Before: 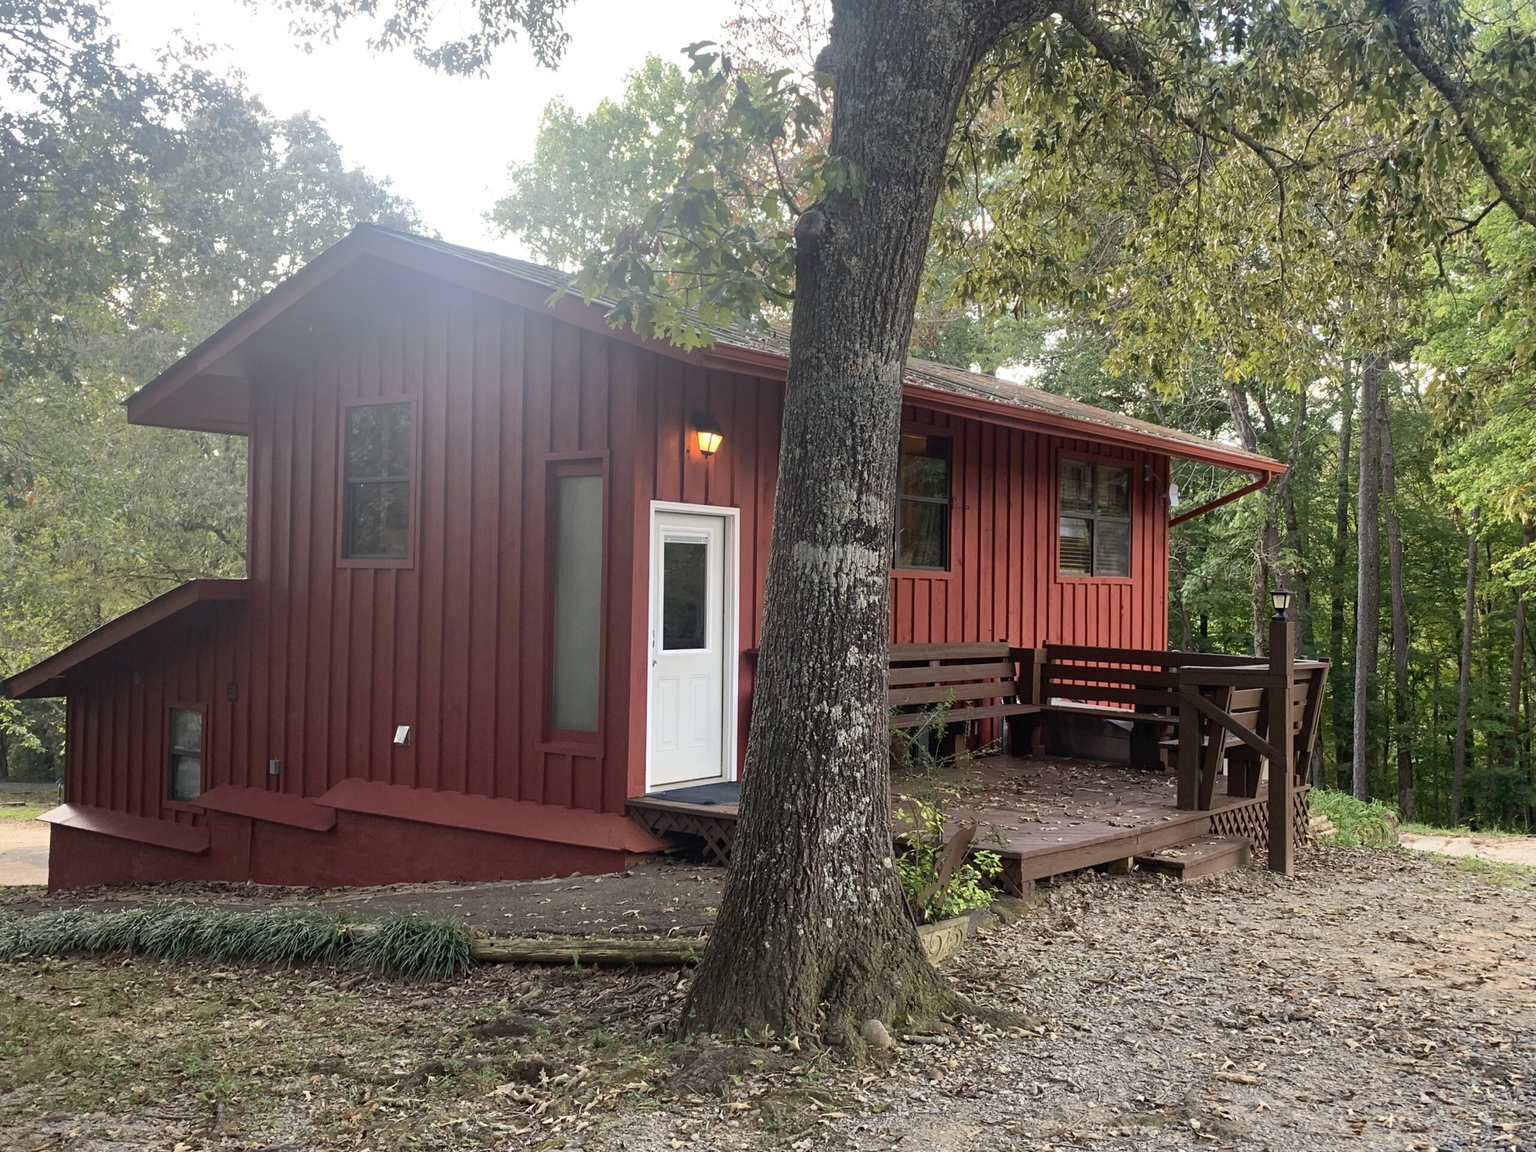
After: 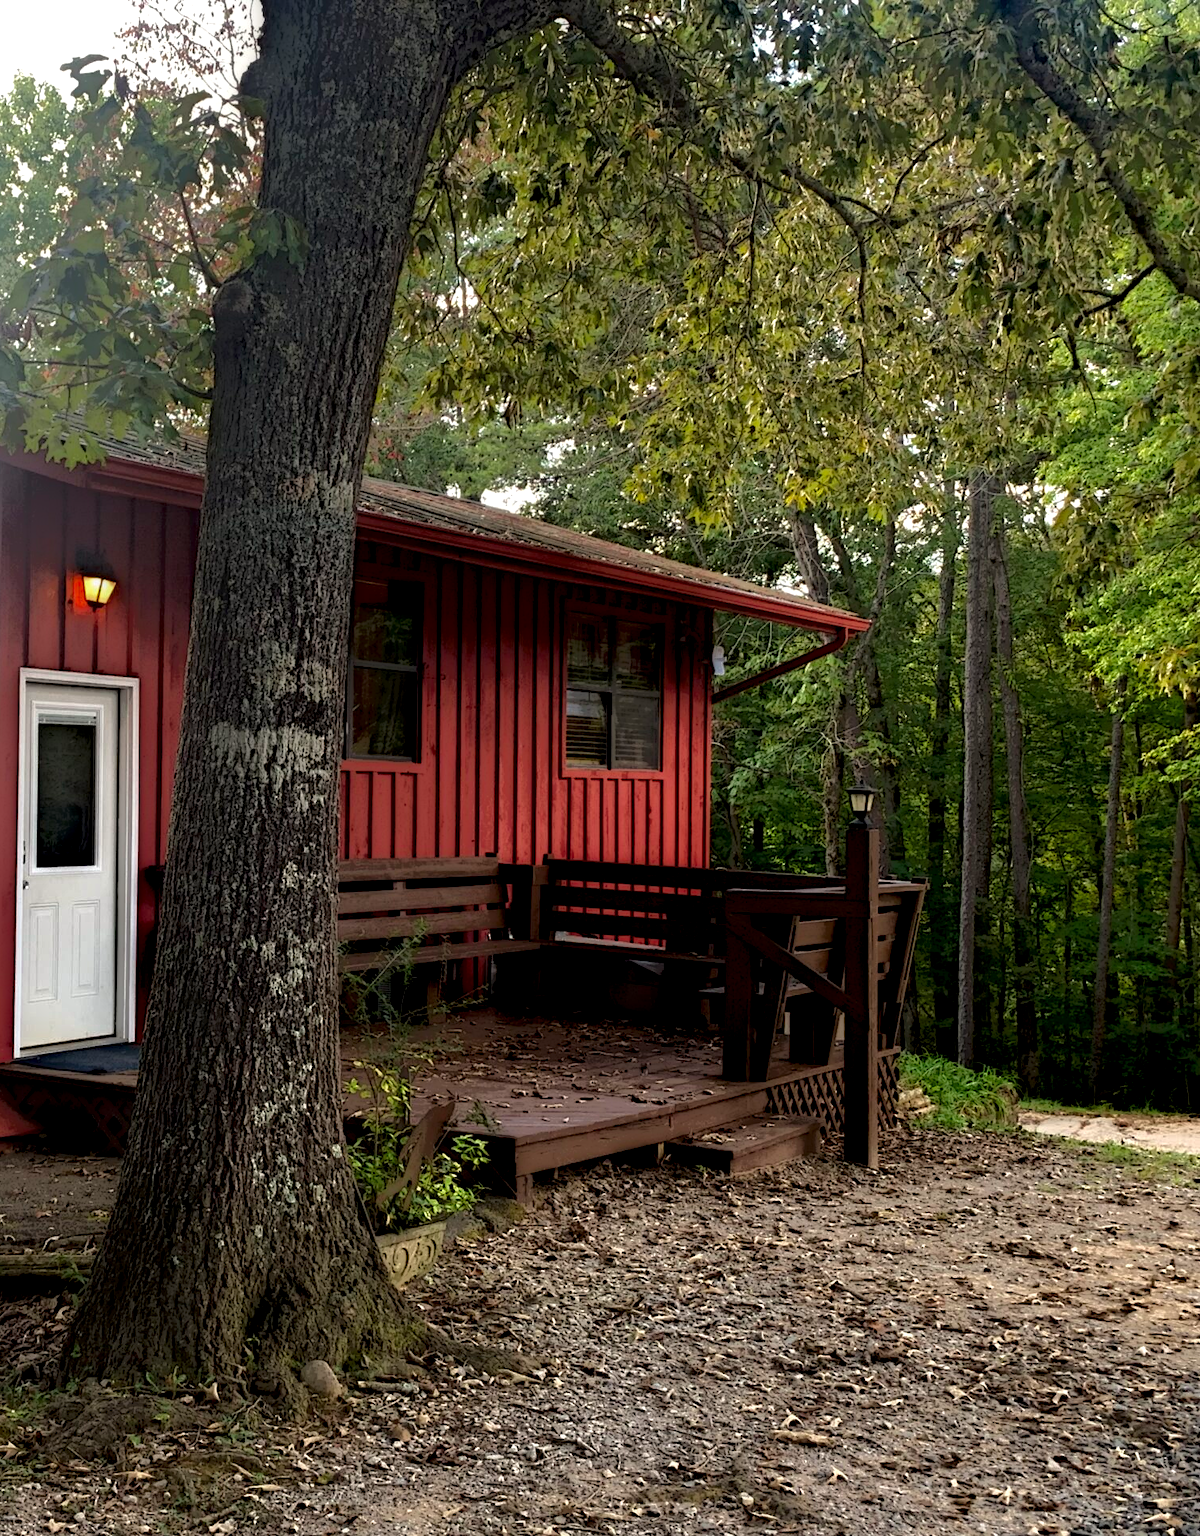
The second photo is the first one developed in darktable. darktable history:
crop: left 41.402%
local contrast: highlights 0%, shadows 198%, detail 164%, midtone range 0.001
exposure: black level correction 0, exposure 0.6 EV, compensate highlight preservation false
white balance: red 1.009, blue 0.985
